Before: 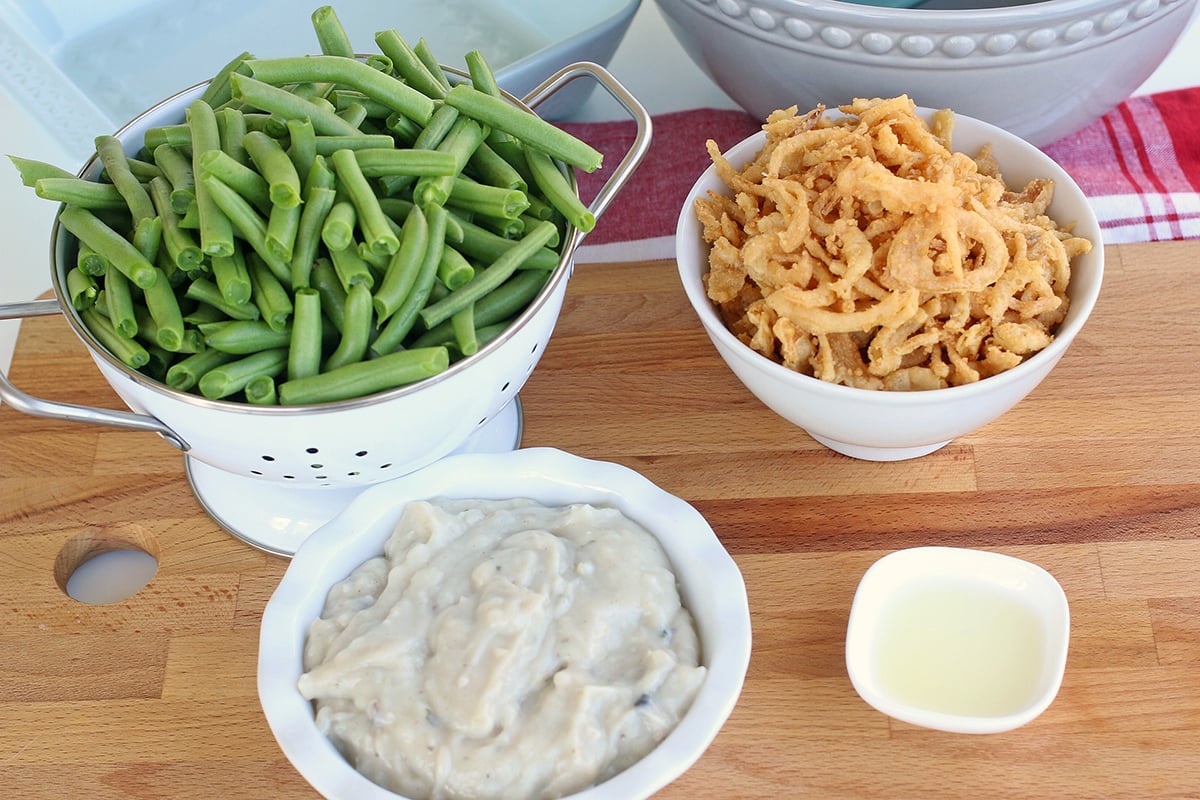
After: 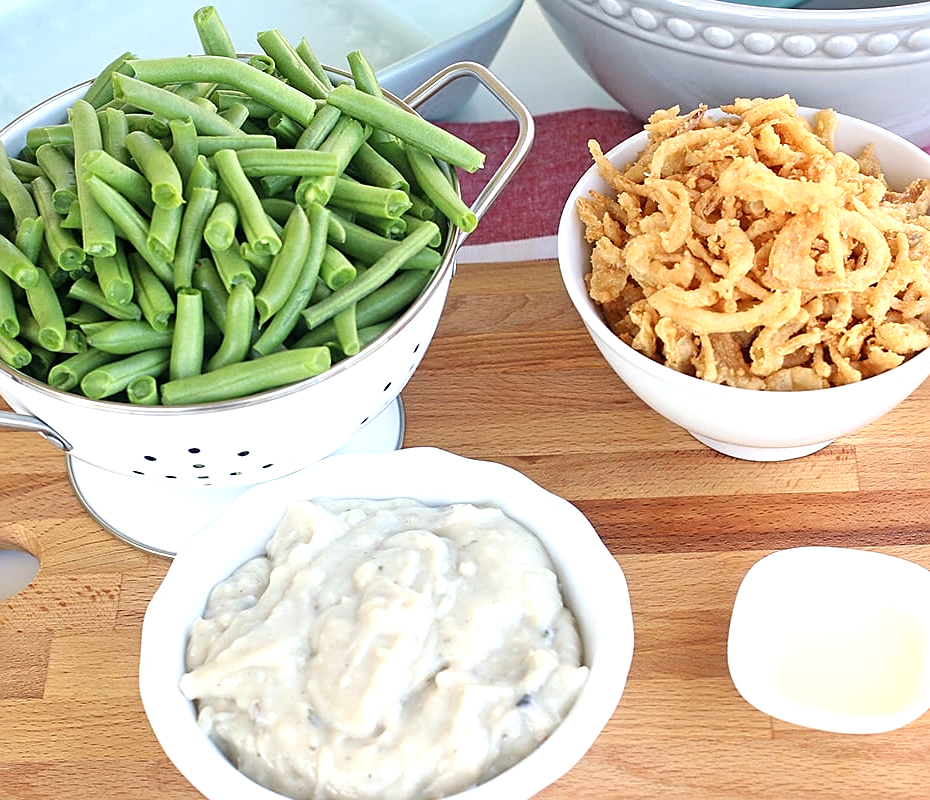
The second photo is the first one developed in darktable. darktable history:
contrast brightness saturation: saturation -0.061
sharpen: on, module defaults
exposure: exposure 0.583 EV, compensate exposure bias true, compensate highlight preservation false
crop: left 9.902%, right 12.589%
